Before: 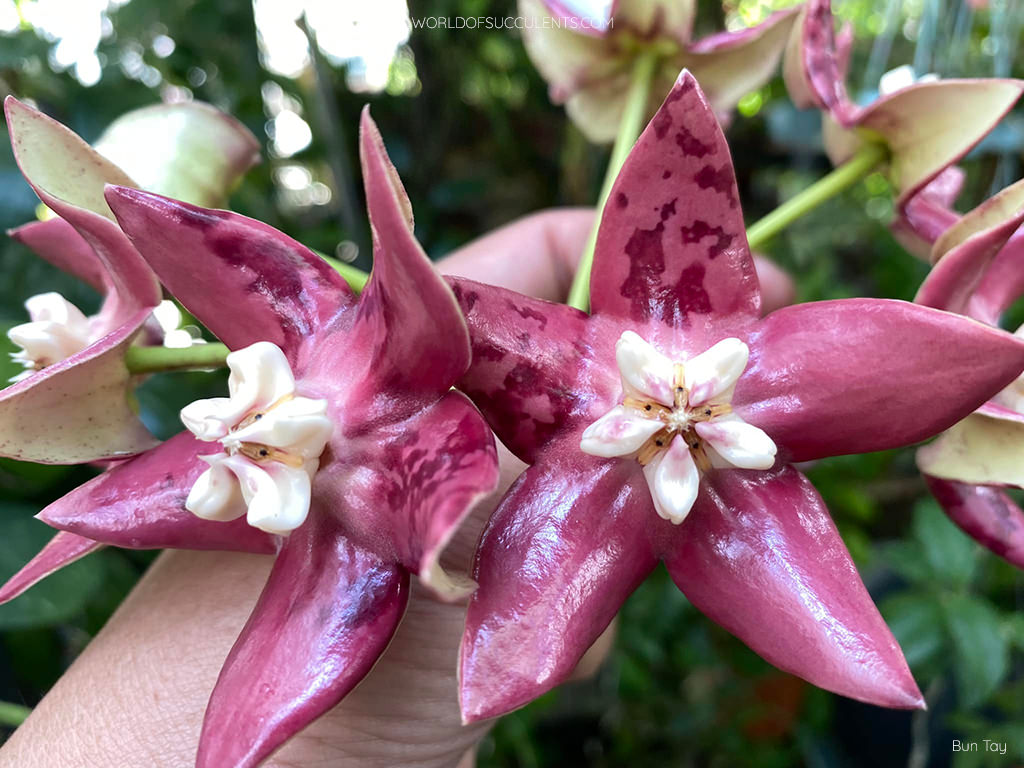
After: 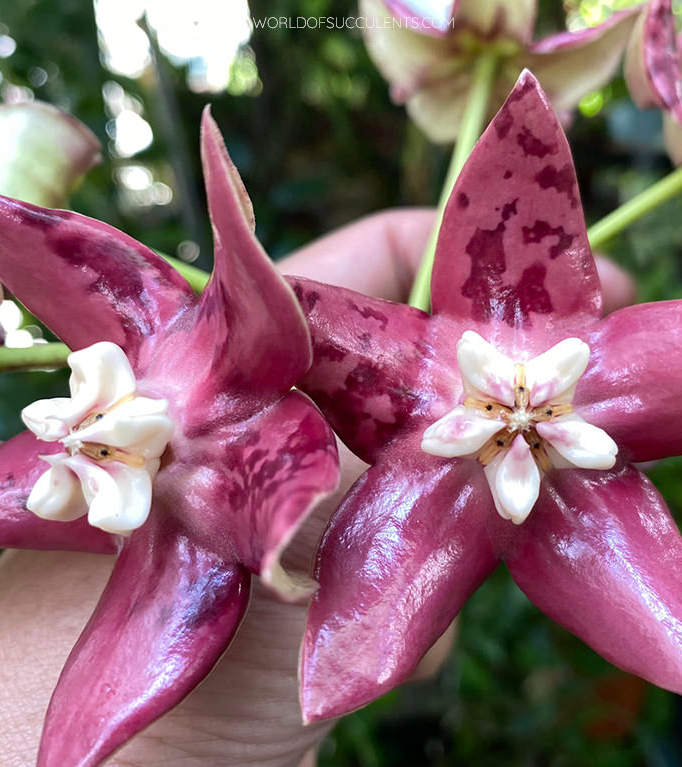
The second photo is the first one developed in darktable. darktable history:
crop and rotate: left 15.546%, right 17.787%
tone equalizer: on, module defaults
